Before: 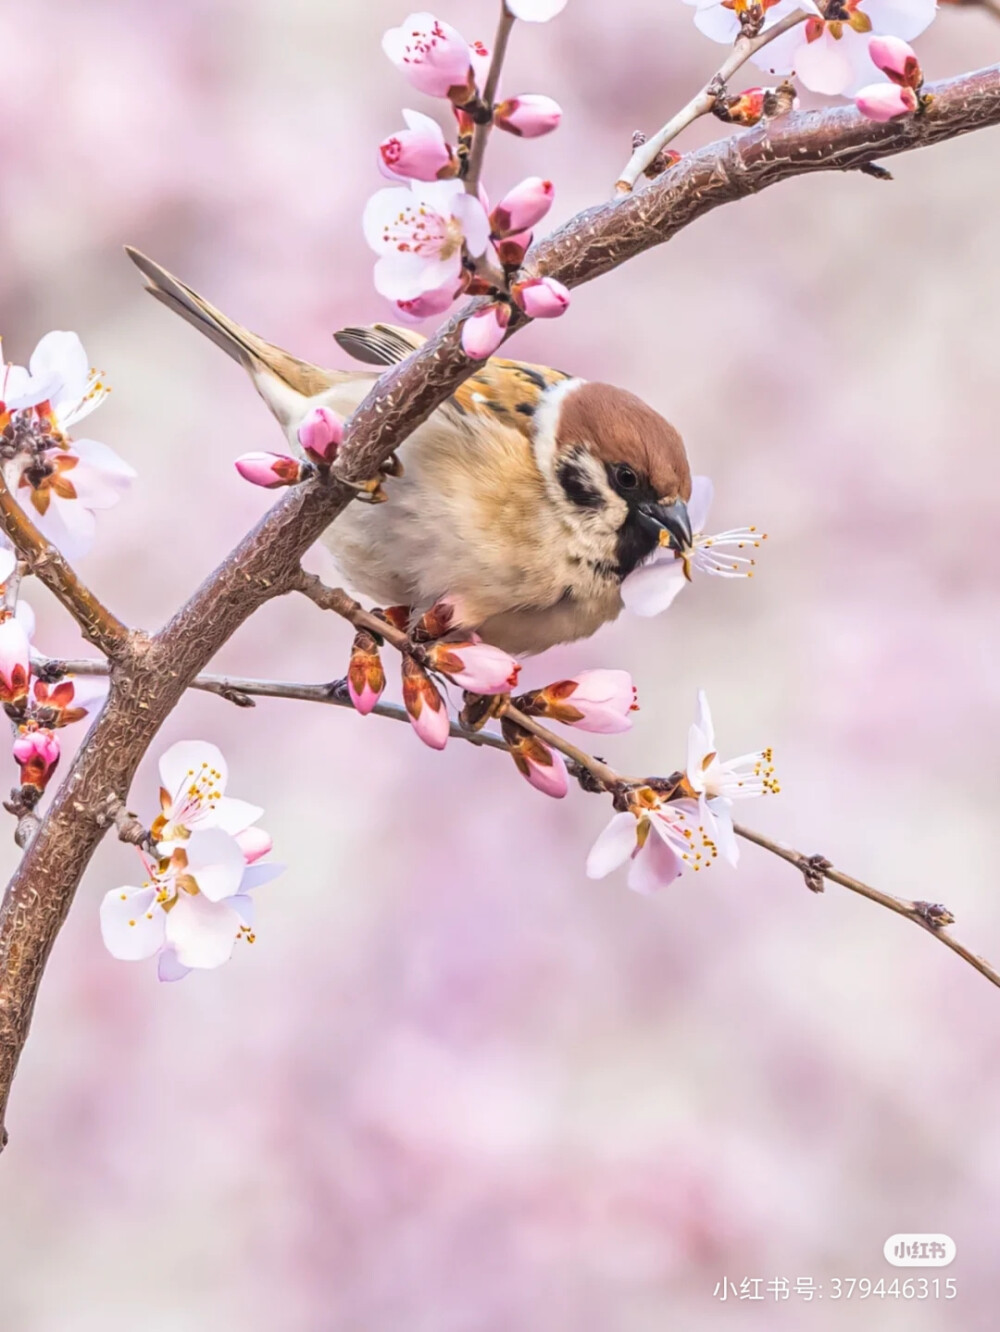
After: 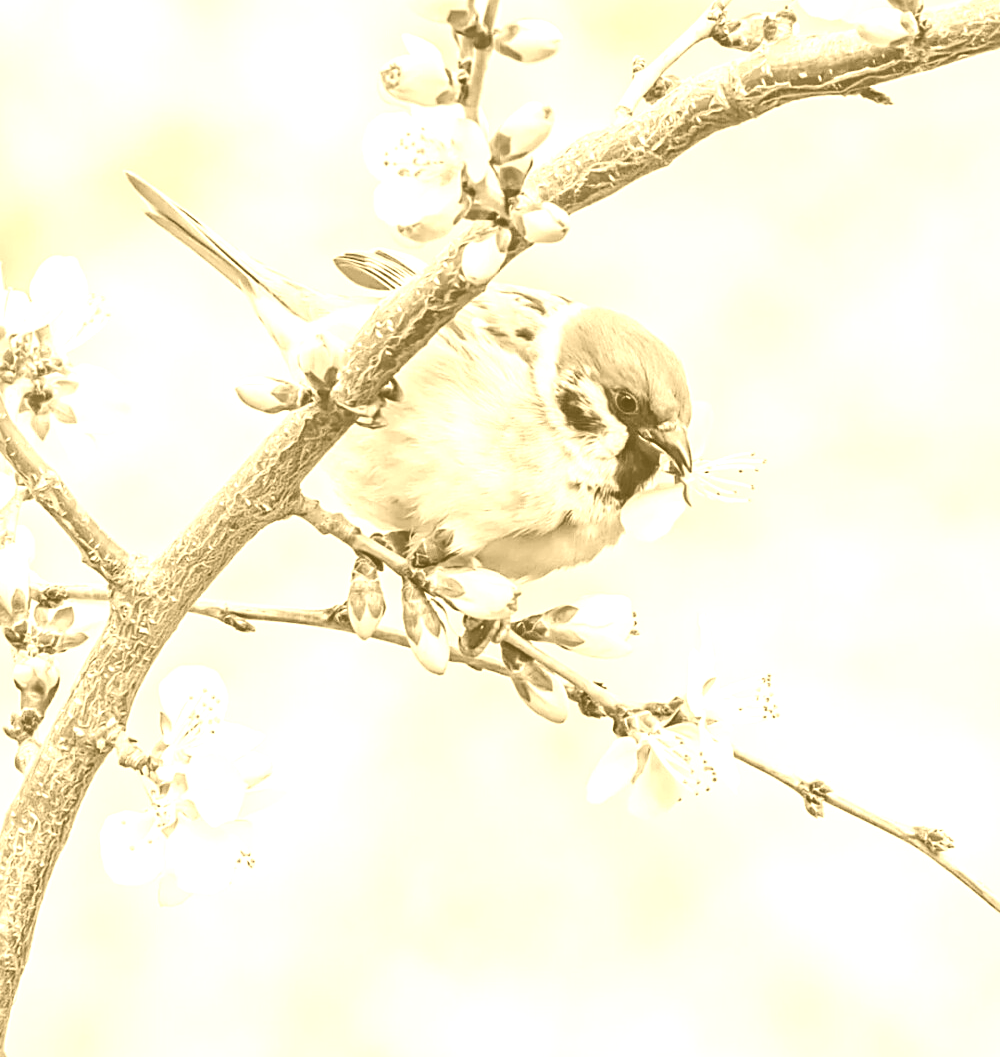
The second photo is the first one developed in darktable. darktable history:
color correction: highlights a* 10.44, highlights b* 30.04, shadows a* 2.73, shadows b* 17.51, saturation 1.72
colorize: hue 36°, source mix 100%
tone curve: curves: ch0 [(0, 0.01) (0.052, 0.045) (0.136, 0.133) (0.29, 0.332) (0.453, 0.531) (0.676, 0.751) (0.89, 0.919) (1, 1)]; ch1 [(0, 0) (0.094, 0.081) (0.285, 0.299) (0.385, 0.403) (0.446, 0.443) (0.495, 0.496) (0.544, 0.552) (0.589, 0.612) (0.722, 0.728) (1, 1)]; ch2 [(0, 0) (0.257, 0.217) (0.43, 0.421) (0.498, 0.507) (0.531, 0.544) (0.56, 0.579) (0.625, 0.642) (1, 1)], color space Lab, independent channels, preserve colors none
contrast brightness saturation: saturation 0.18
color balance rgb: shadows lift › chroma 4.41%, shadows lift › hue 27°, power › chroma 2.5%, power › hue 70°, highlights gain › chroma 1%, highlights gain › hue 27°, saturation formula JzAzBz (2021)
sharpen: on, module defaults
crop and rotate: top 5.667%, bottom 14.937%
